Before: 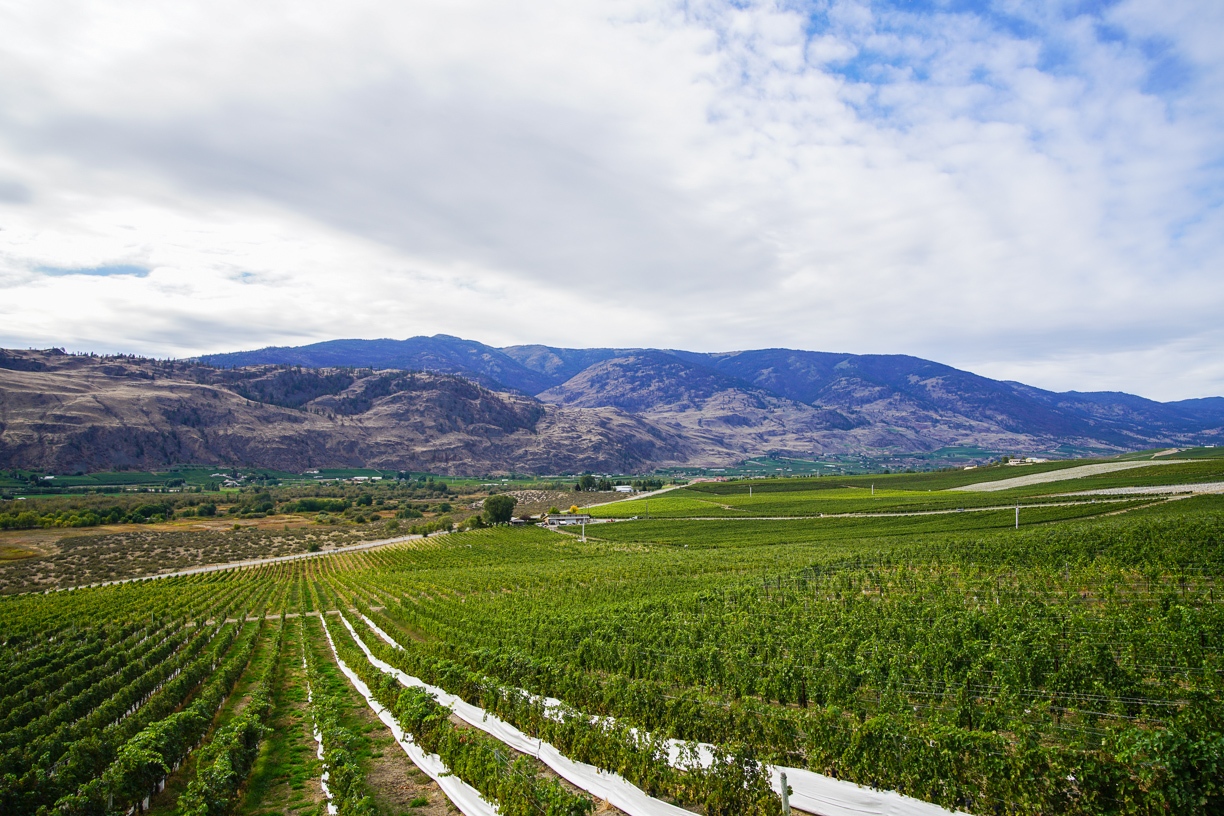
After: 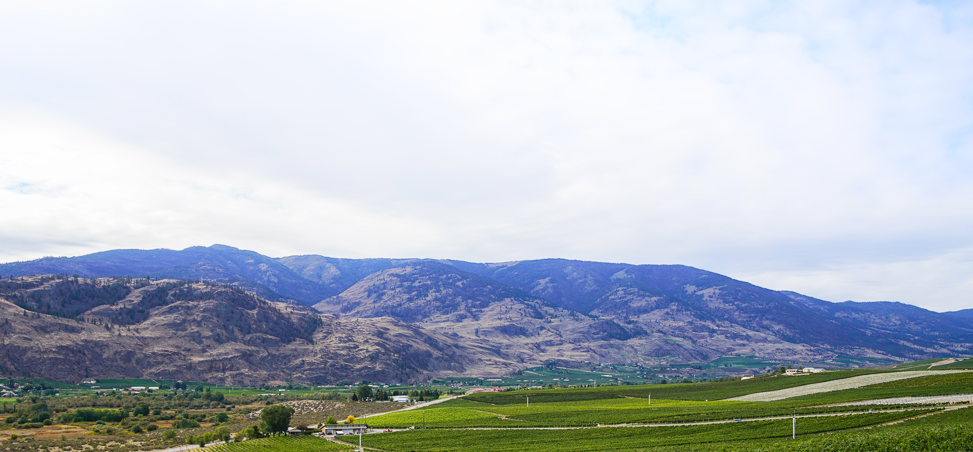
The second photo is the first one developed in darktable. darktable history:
shadows and highlights: highlights 69.95, soften with gaussian
crop: left 18.284%, top 11.074%, right 2.147%, bottom 33.447%
